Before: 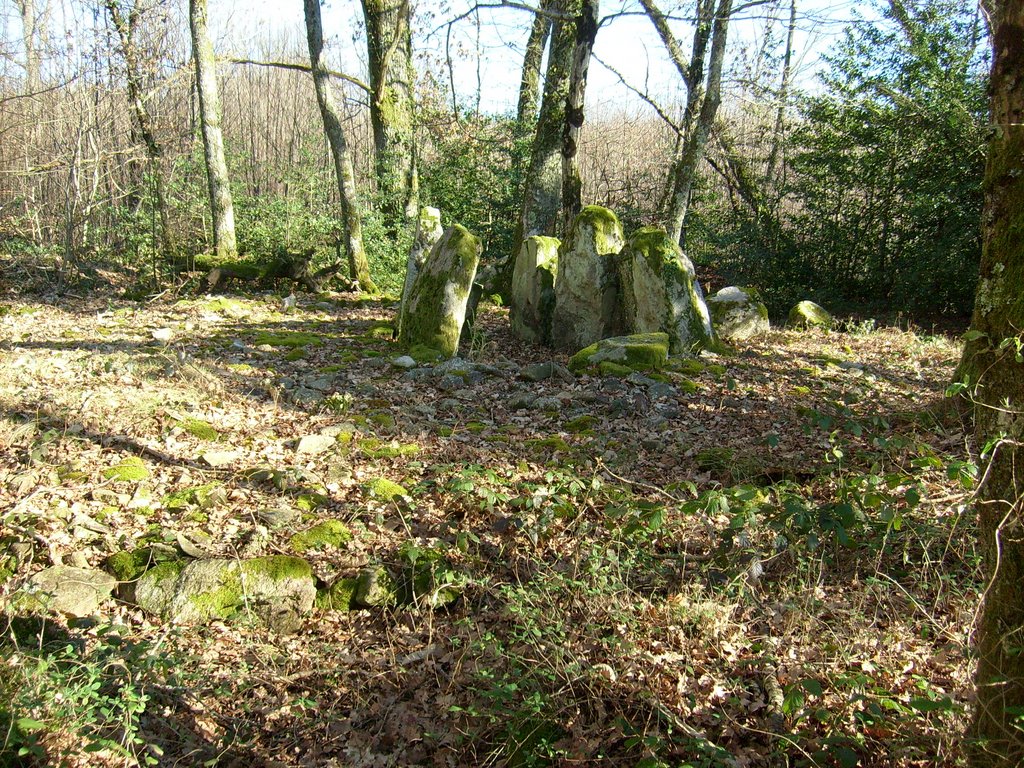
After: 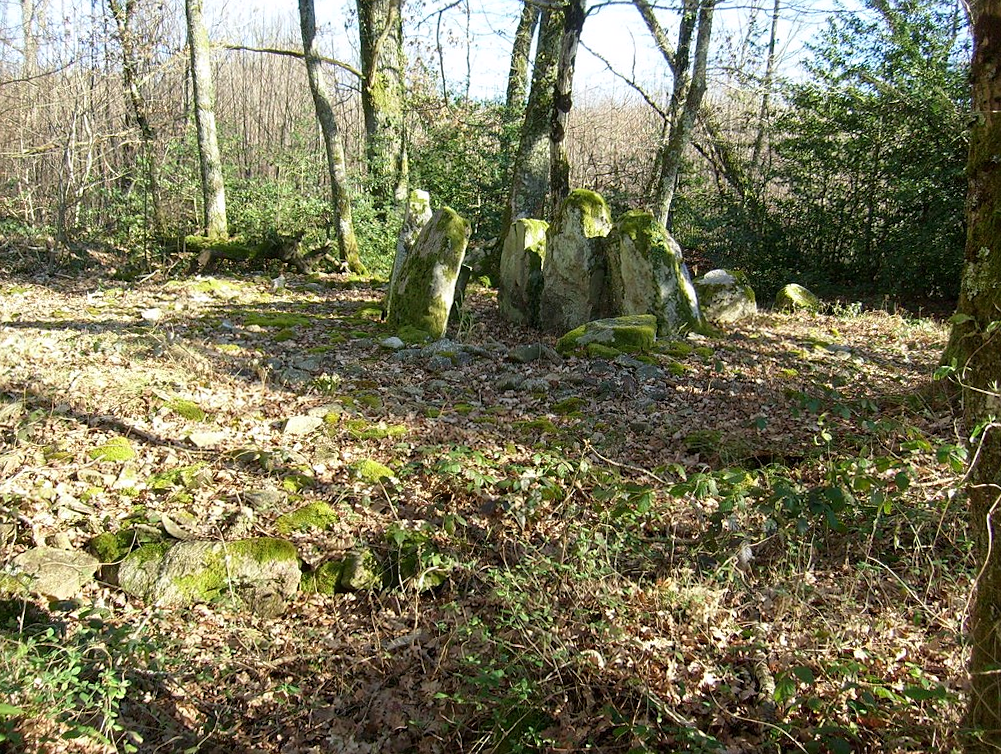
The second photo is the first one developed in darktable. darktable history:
crop: top 1.049%, right 0.001%
rotate and perspective: rotation 0.226°, lens shift (vertical) -0.042, crop left 0.023, crop right 0.982, crop top 0.006, crop bottom 0.994
white balance: red 1.004, blue 1.024
sharpen: radius 1.272, amount 0.305, threshold 0
